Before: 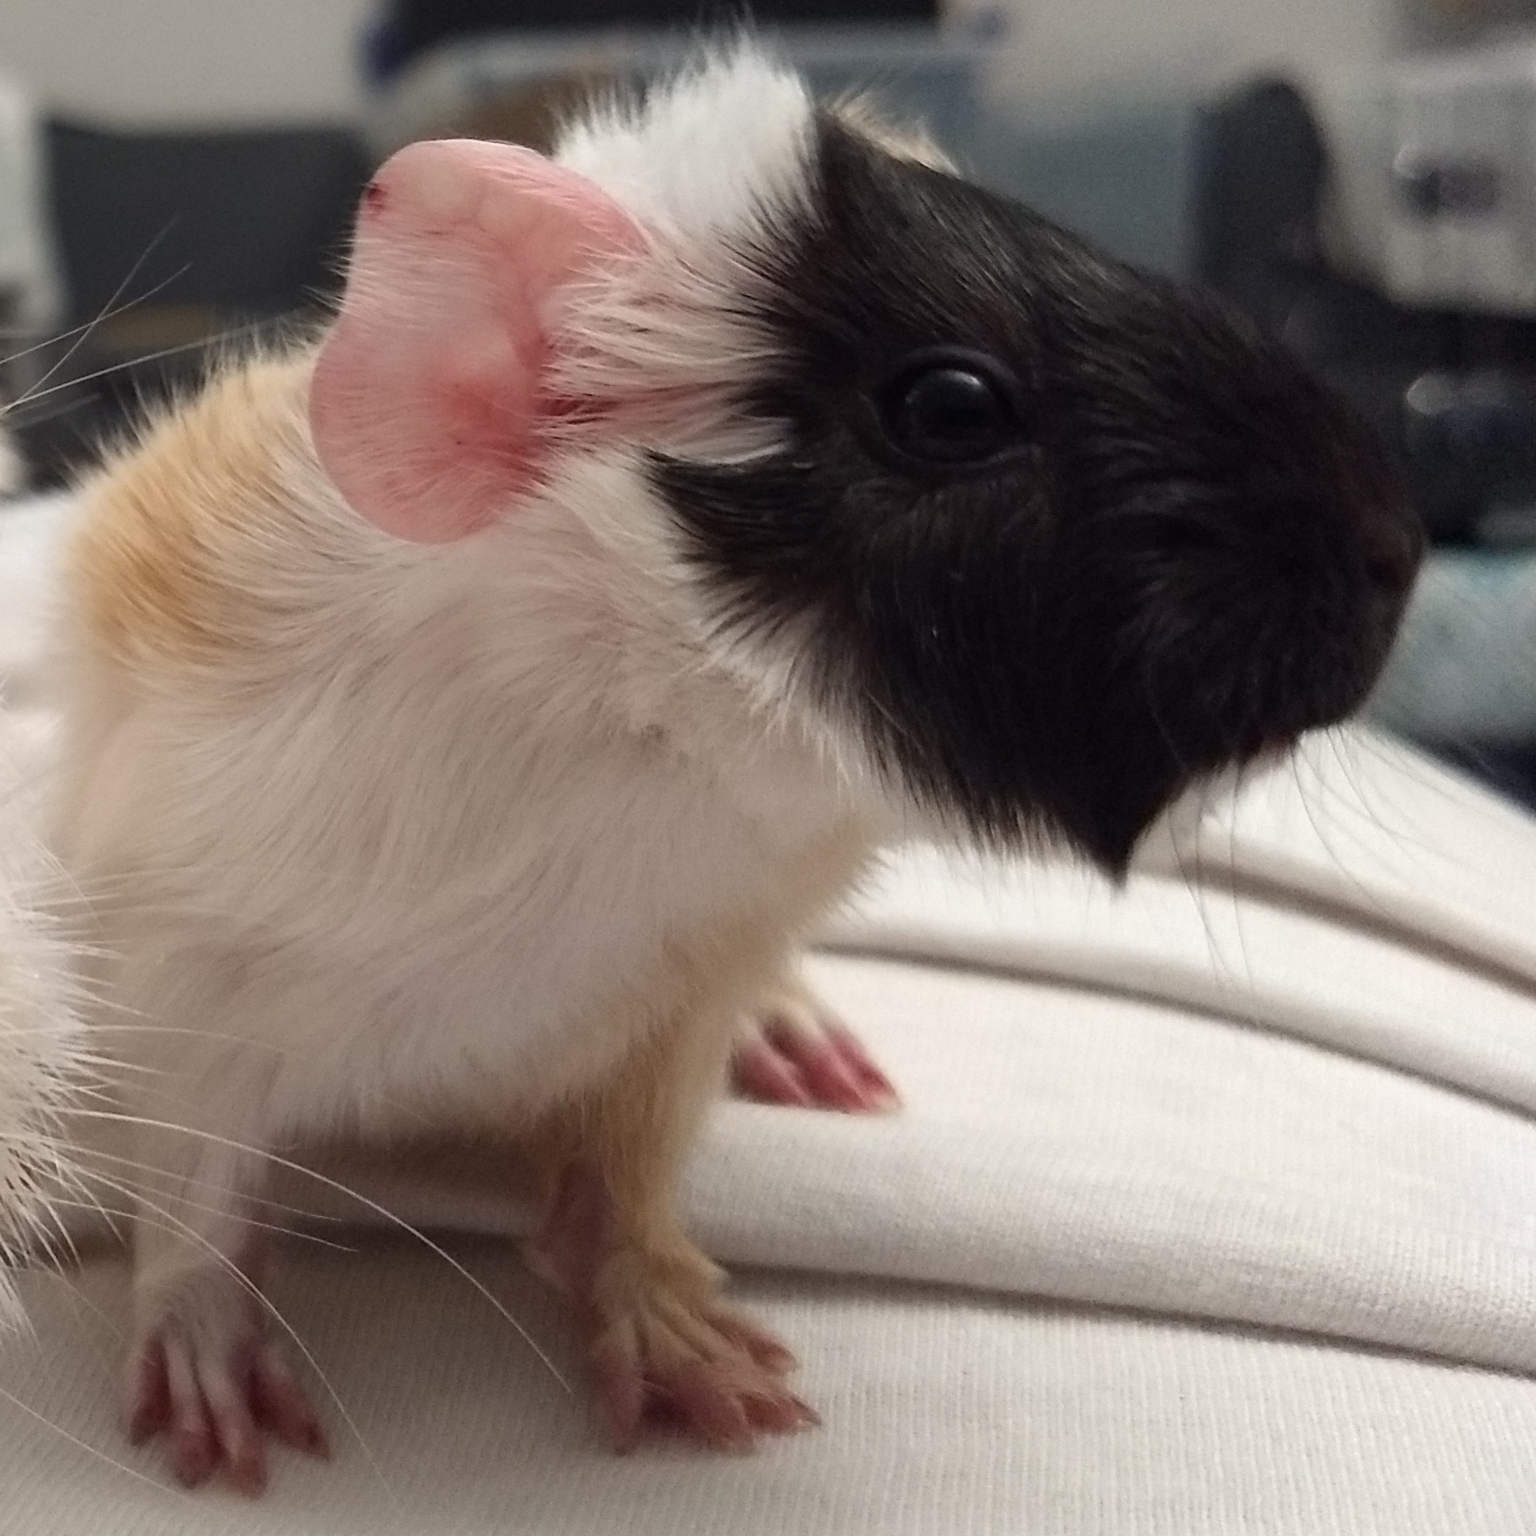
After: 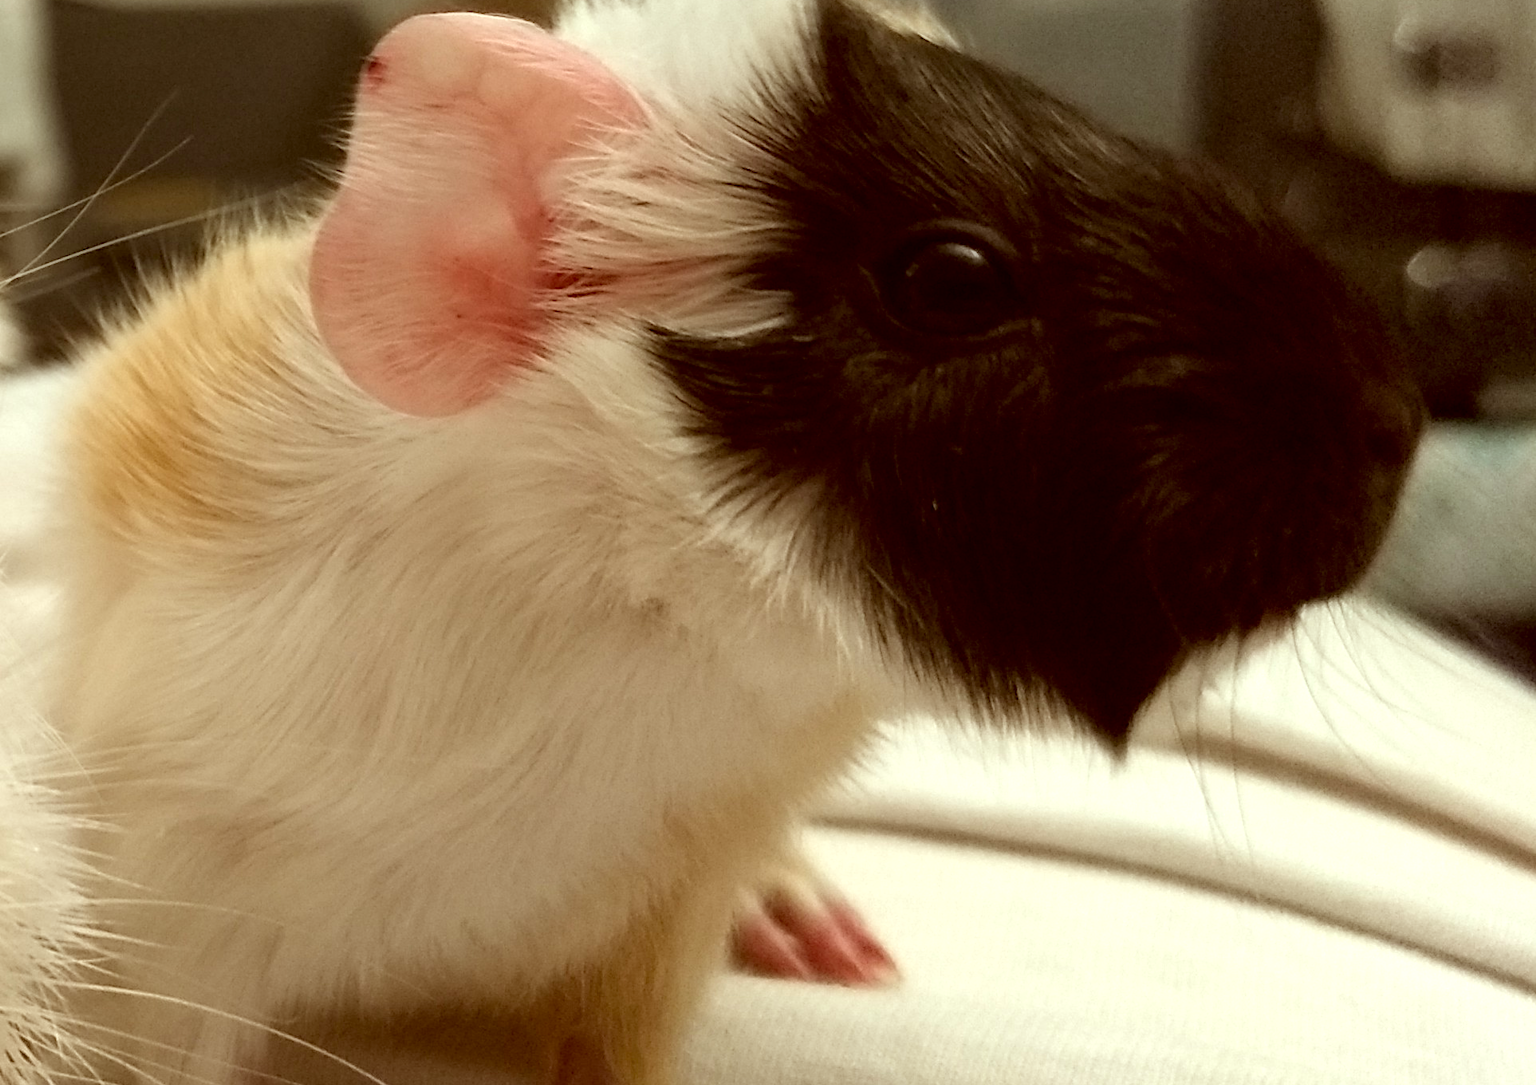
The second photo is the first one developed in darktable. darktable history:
crop and rotate: top 8.293%, bottom 20.996%
color correction: highlights a* -5.3, highlights b* 9.8, shadows a* 9.8, shadows b* 24.26
exposure: black level correction 0.005, exposure 0.286 EV, compensate highlight preservation false
